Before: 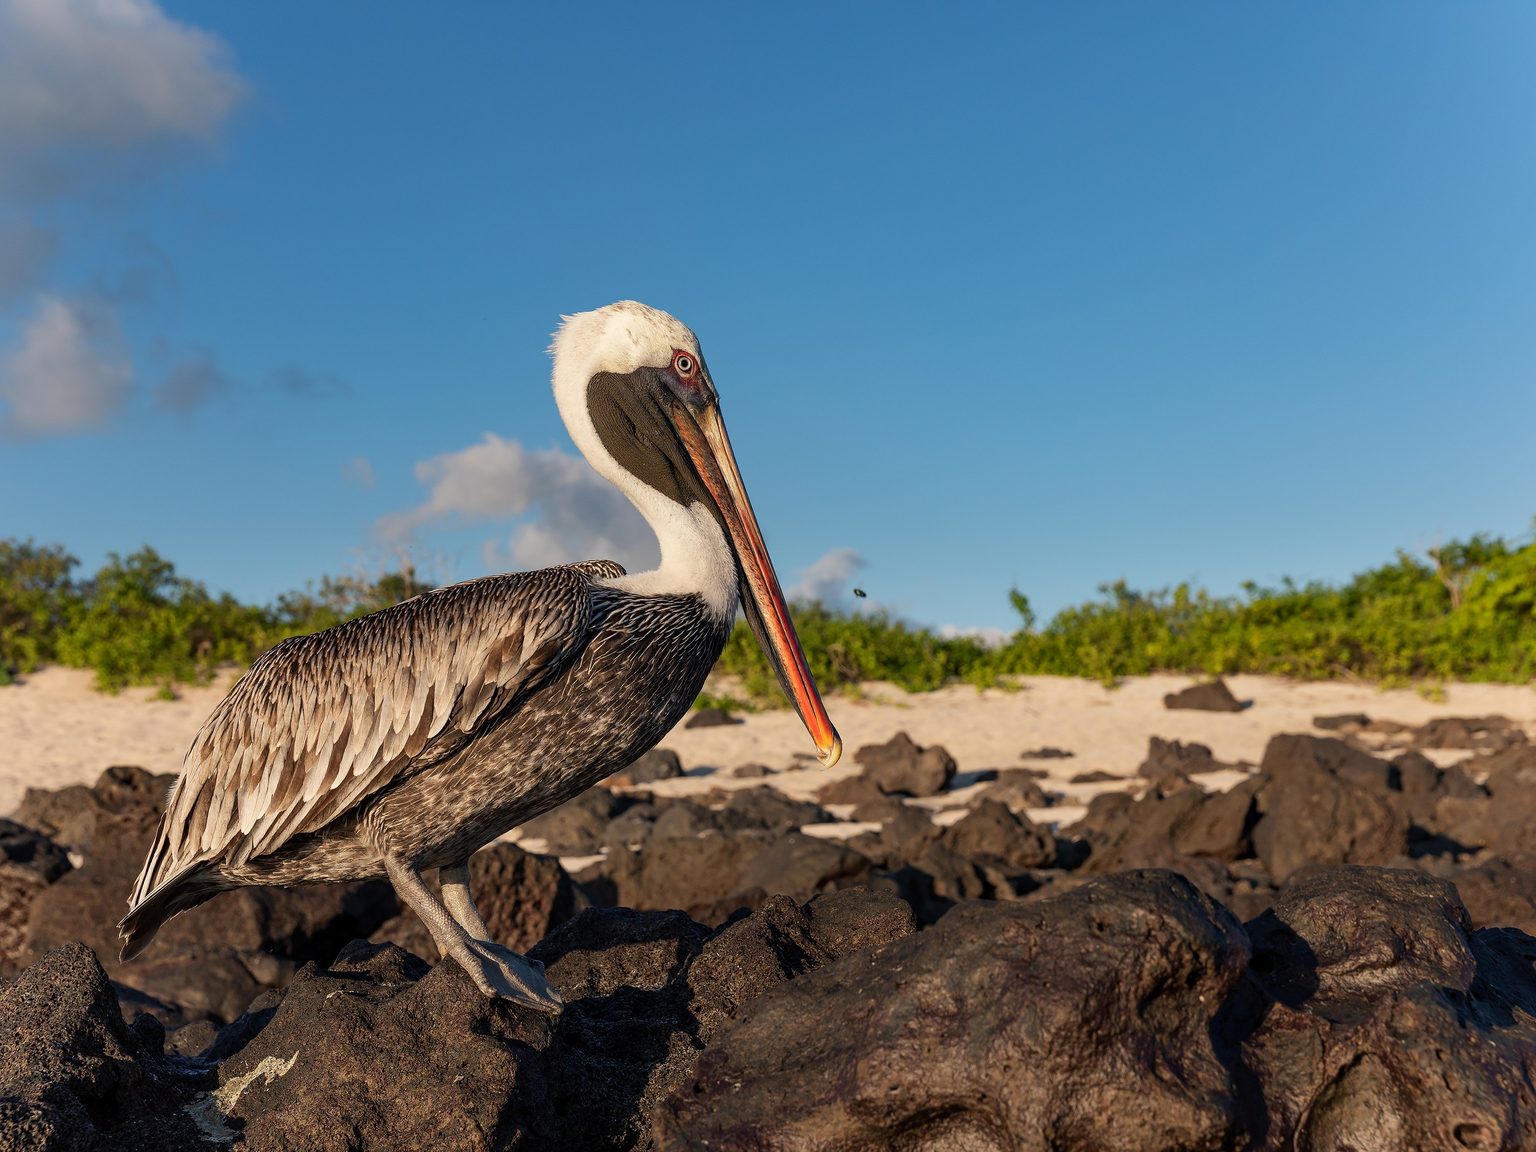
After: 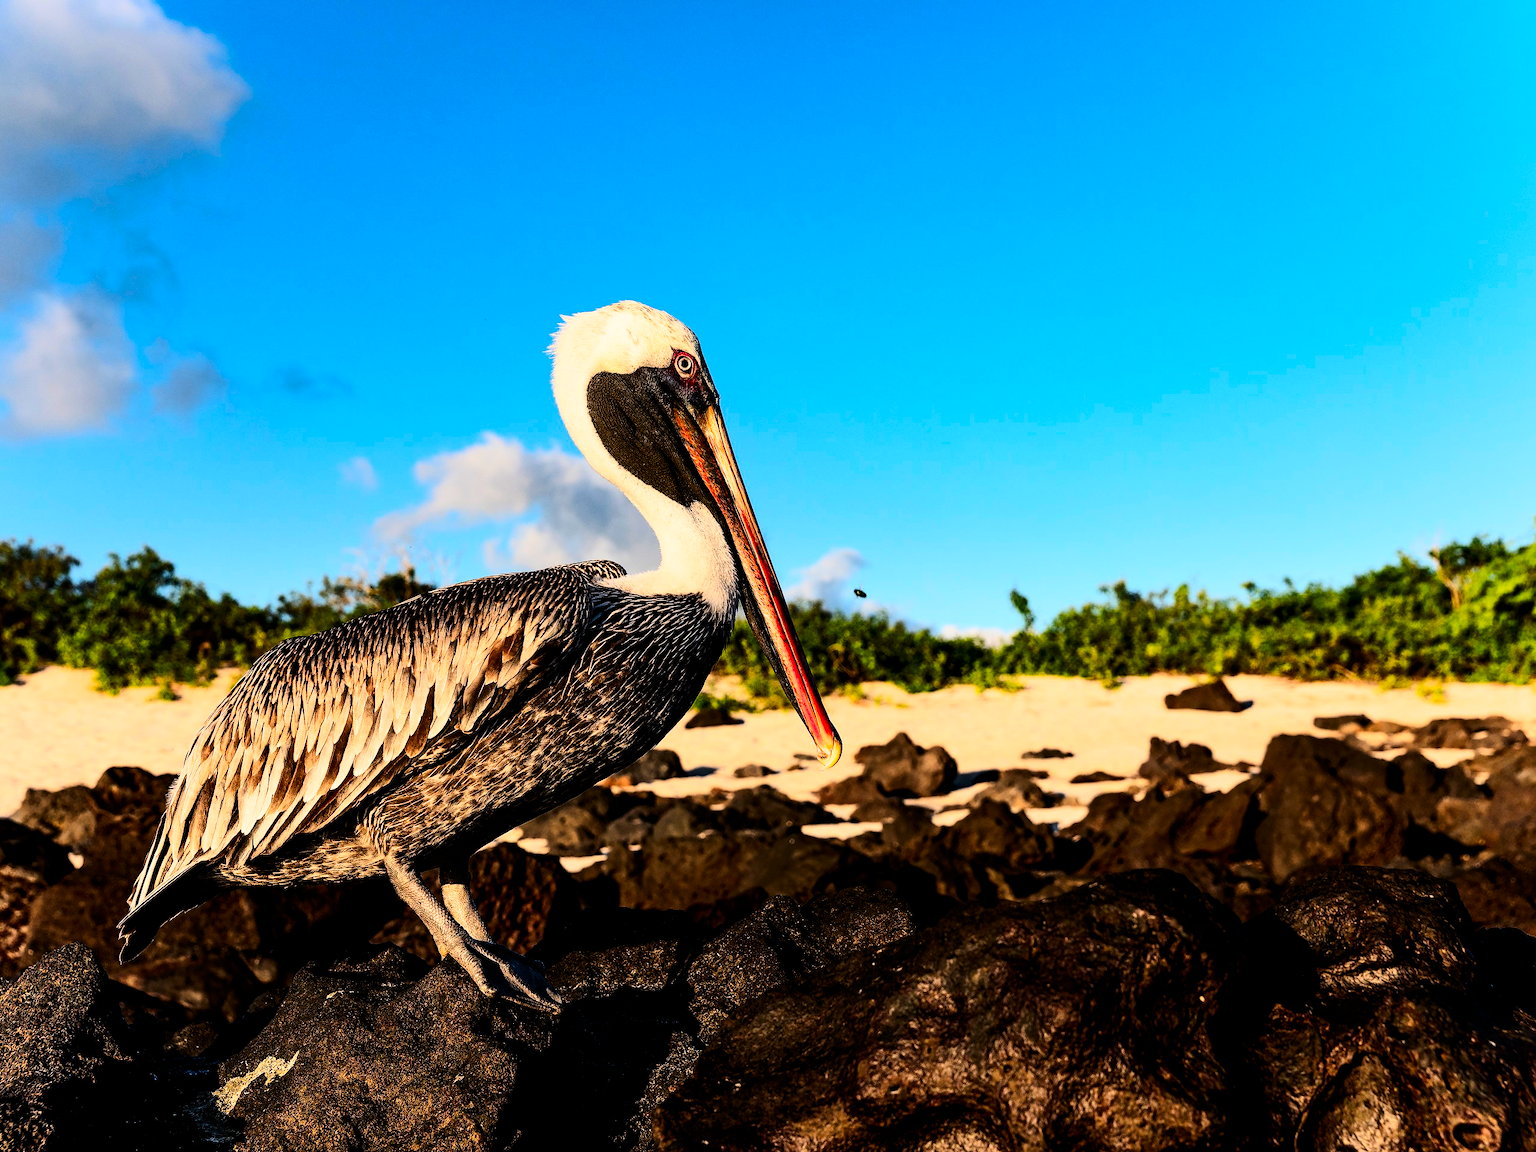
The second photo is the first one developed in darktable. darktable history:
contrast brightness saturation: contrast 0.266, brightness 0.023, saturation 0.863
tone equalizer: -8 EV -0.456 EV, -7 EV -0.404 EV, -6 EV -0.33 EV, -5 EV -0.251 EV, -3 EV 0.188 EV, -2 EV 0.317 EV, -1 EV 0.379 EV, +0 EV 0.439 EV, edges refinement/feathering 500, mask exposure compensation -1.57 EV, preserve details no
filmic rgb: black relative exposure -4.05 EV, white relative exposure 2.98 EV, hardness 3.01, contrast 1.505
